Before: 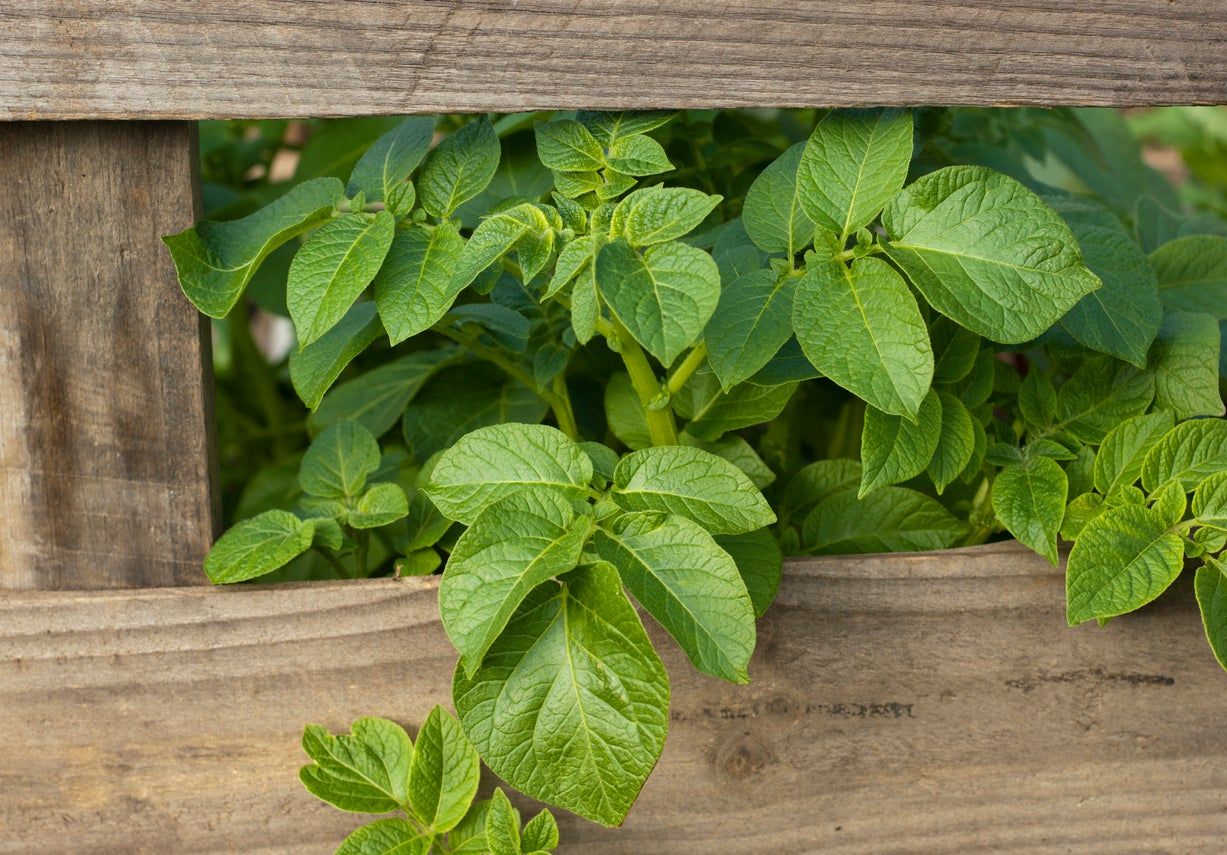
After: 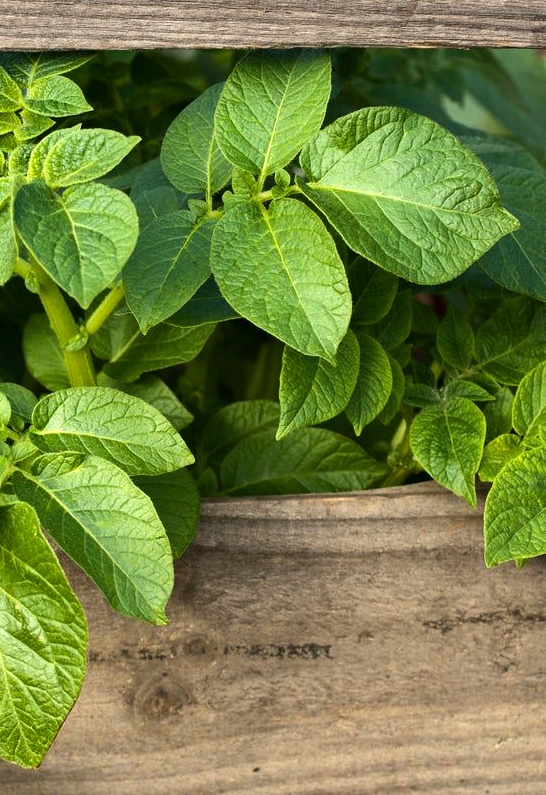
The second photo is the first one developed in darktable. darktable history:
tone equalizer: -8 EV -0.745 EV, -7 EV -0.695 EV, -6 EV -0.58 EV, -5 EV -0.406 EV, -3 EV 0.398 EV, -2 EV 0.6 EV, -1 EV 0.686 EV, +0 EV 0.776 EV, edges refinement/feathering 500, mask exposure compensation -1.57 EV, preserve details no
crop: left 47.475%, top 6.926%, right 7.963%
shadows and highlights: shadows 33.15, highlights -46.98, compress 49.65%, soften with gaussian
